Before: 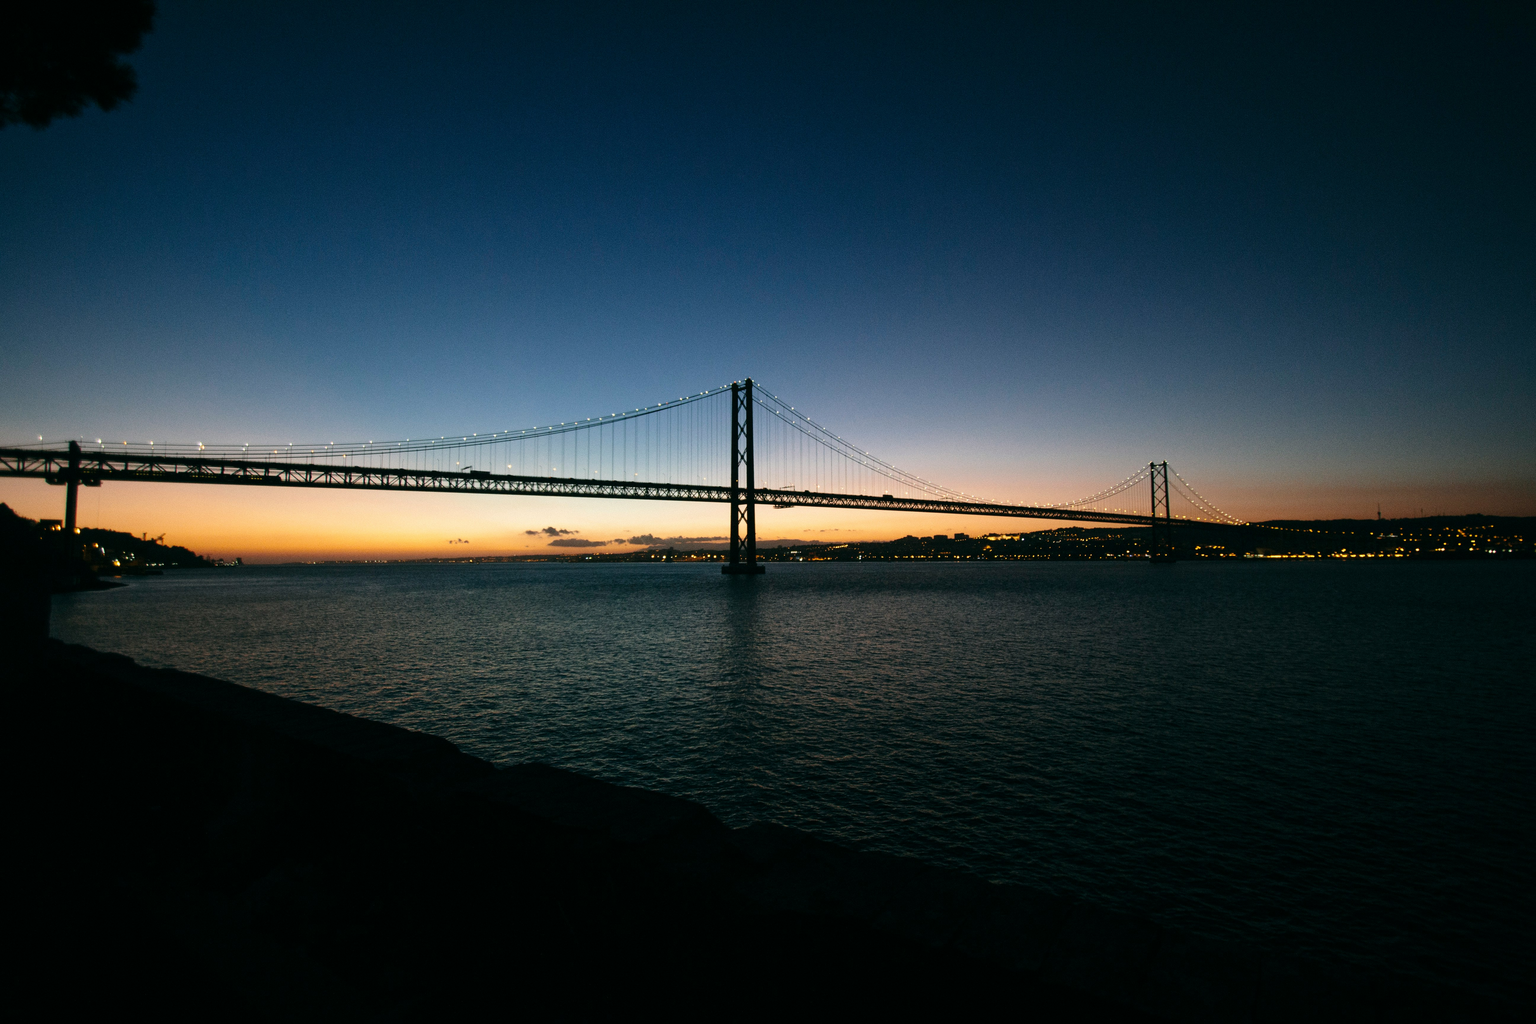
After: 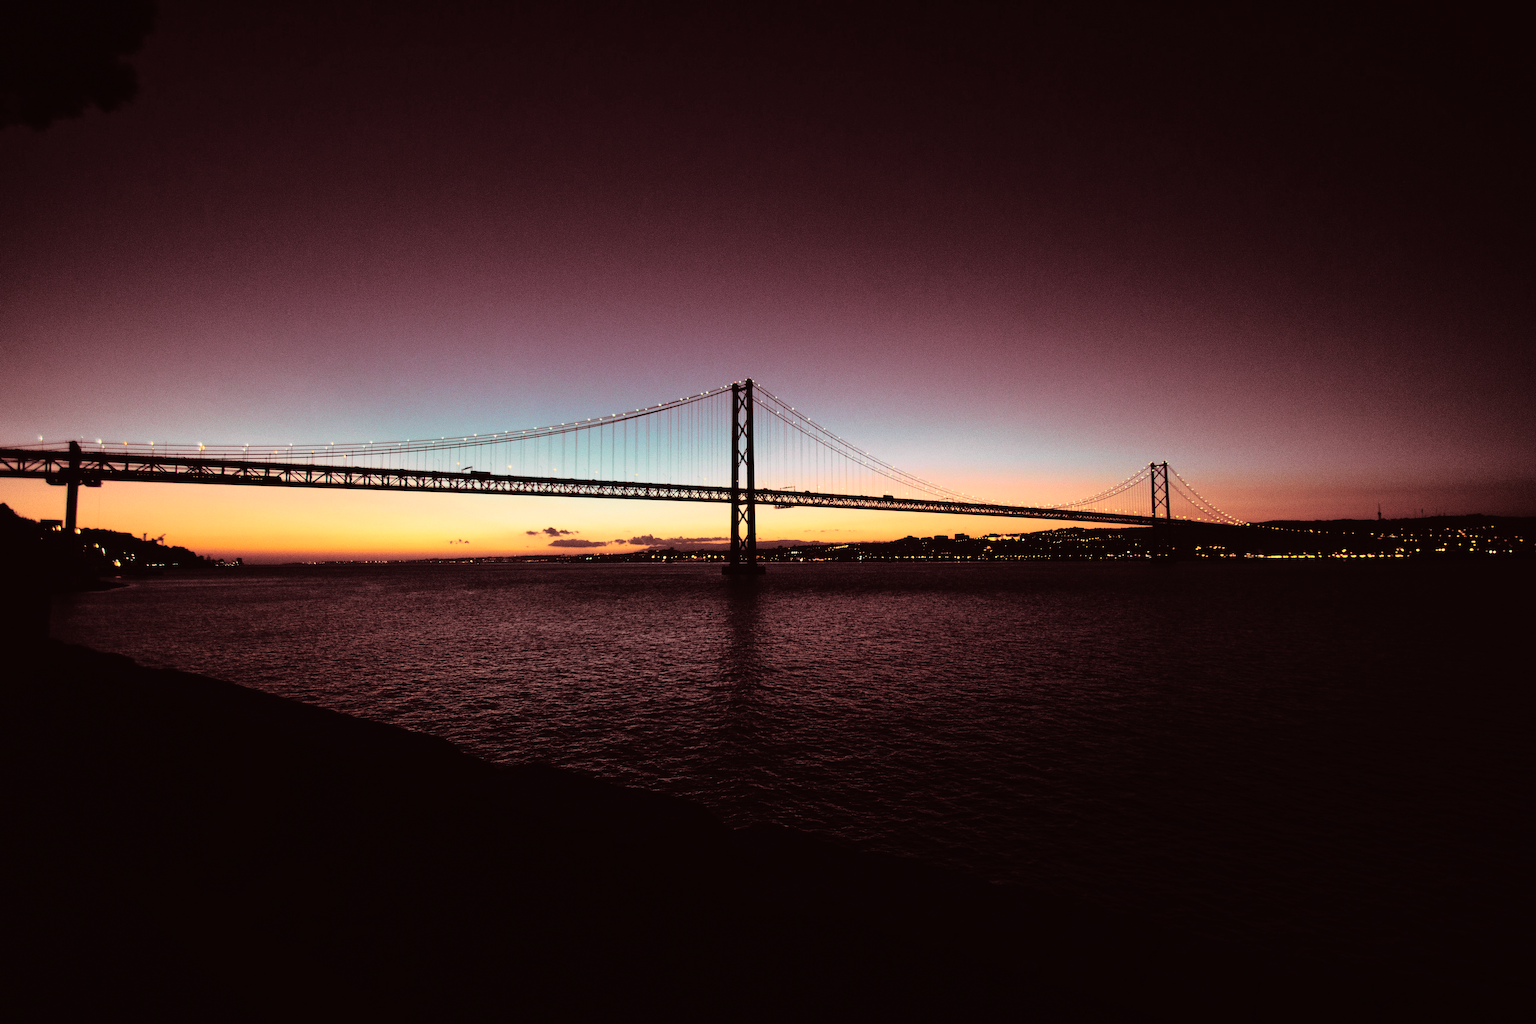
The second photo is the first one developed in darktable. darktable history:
split-toning: highlights › saturation 0, balance -61.83
velvia: on, module defaults
tone curve: curves: ch0 [(0, 0.014) (0.17, 0.099) (0.392, 0.438) (0.725, 0.828) (0.872, 0.918) (1, 0.981)]; ch1 [(0, 0) (0.402, 0.36) (0.489, 0.491) (0.5, 0.503) (0.515, 0.52) (0.545, 0.572) (0.615, 0.662) (0.701, 0.725) (1, 1)]; ch2 [(0, 0) (0.42, 0.458) (0.485, 0.499) (0.503, 0.503) (0.531, 0.542) (0.561, 0.594) (0.644, 0.694) (0.717, 0.753) (1, 0.991)], color space Lab, independent channels
